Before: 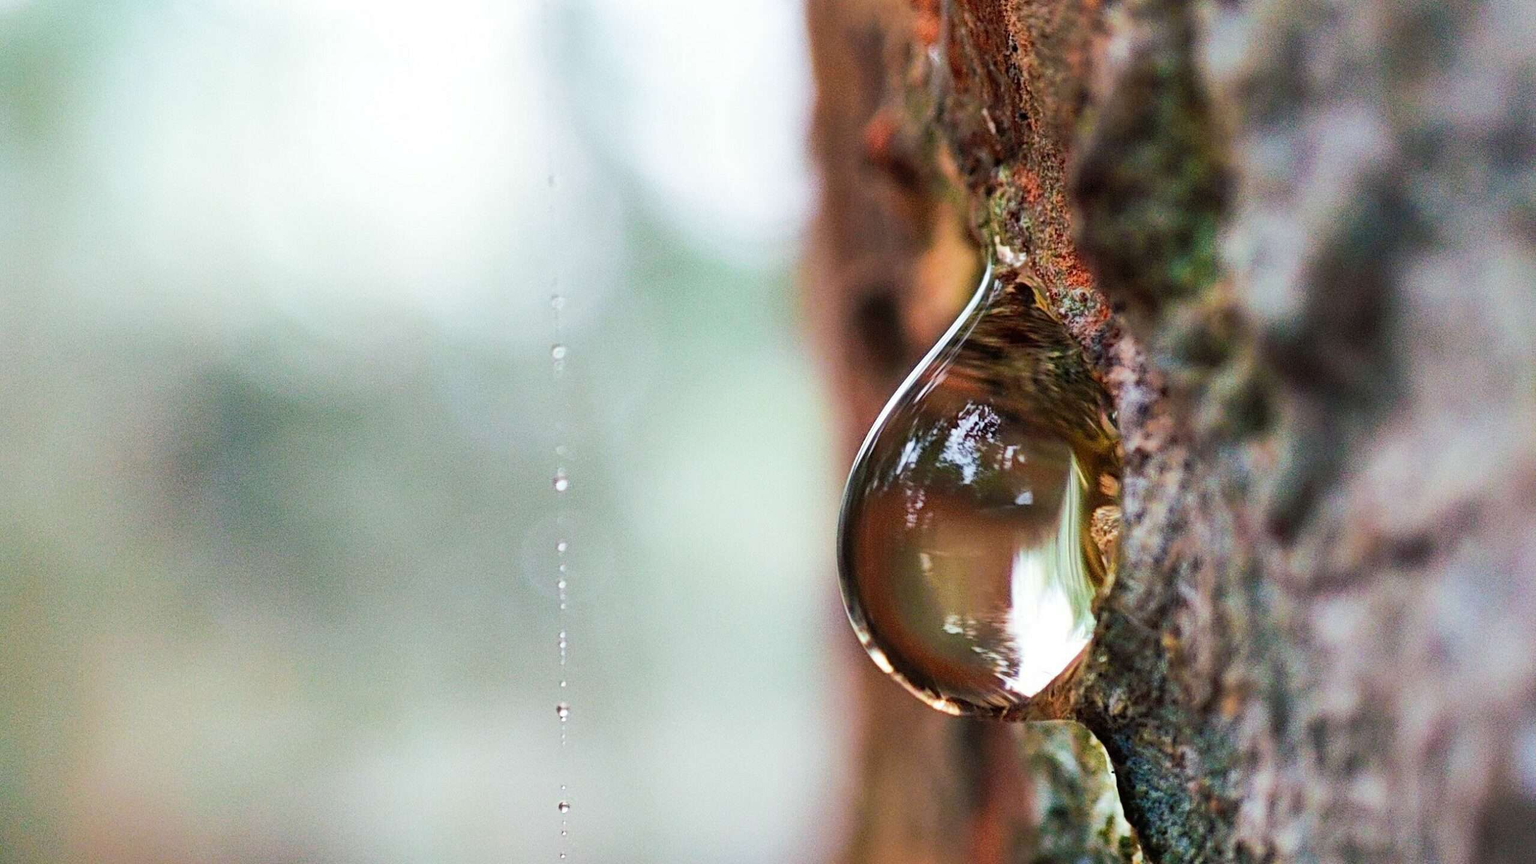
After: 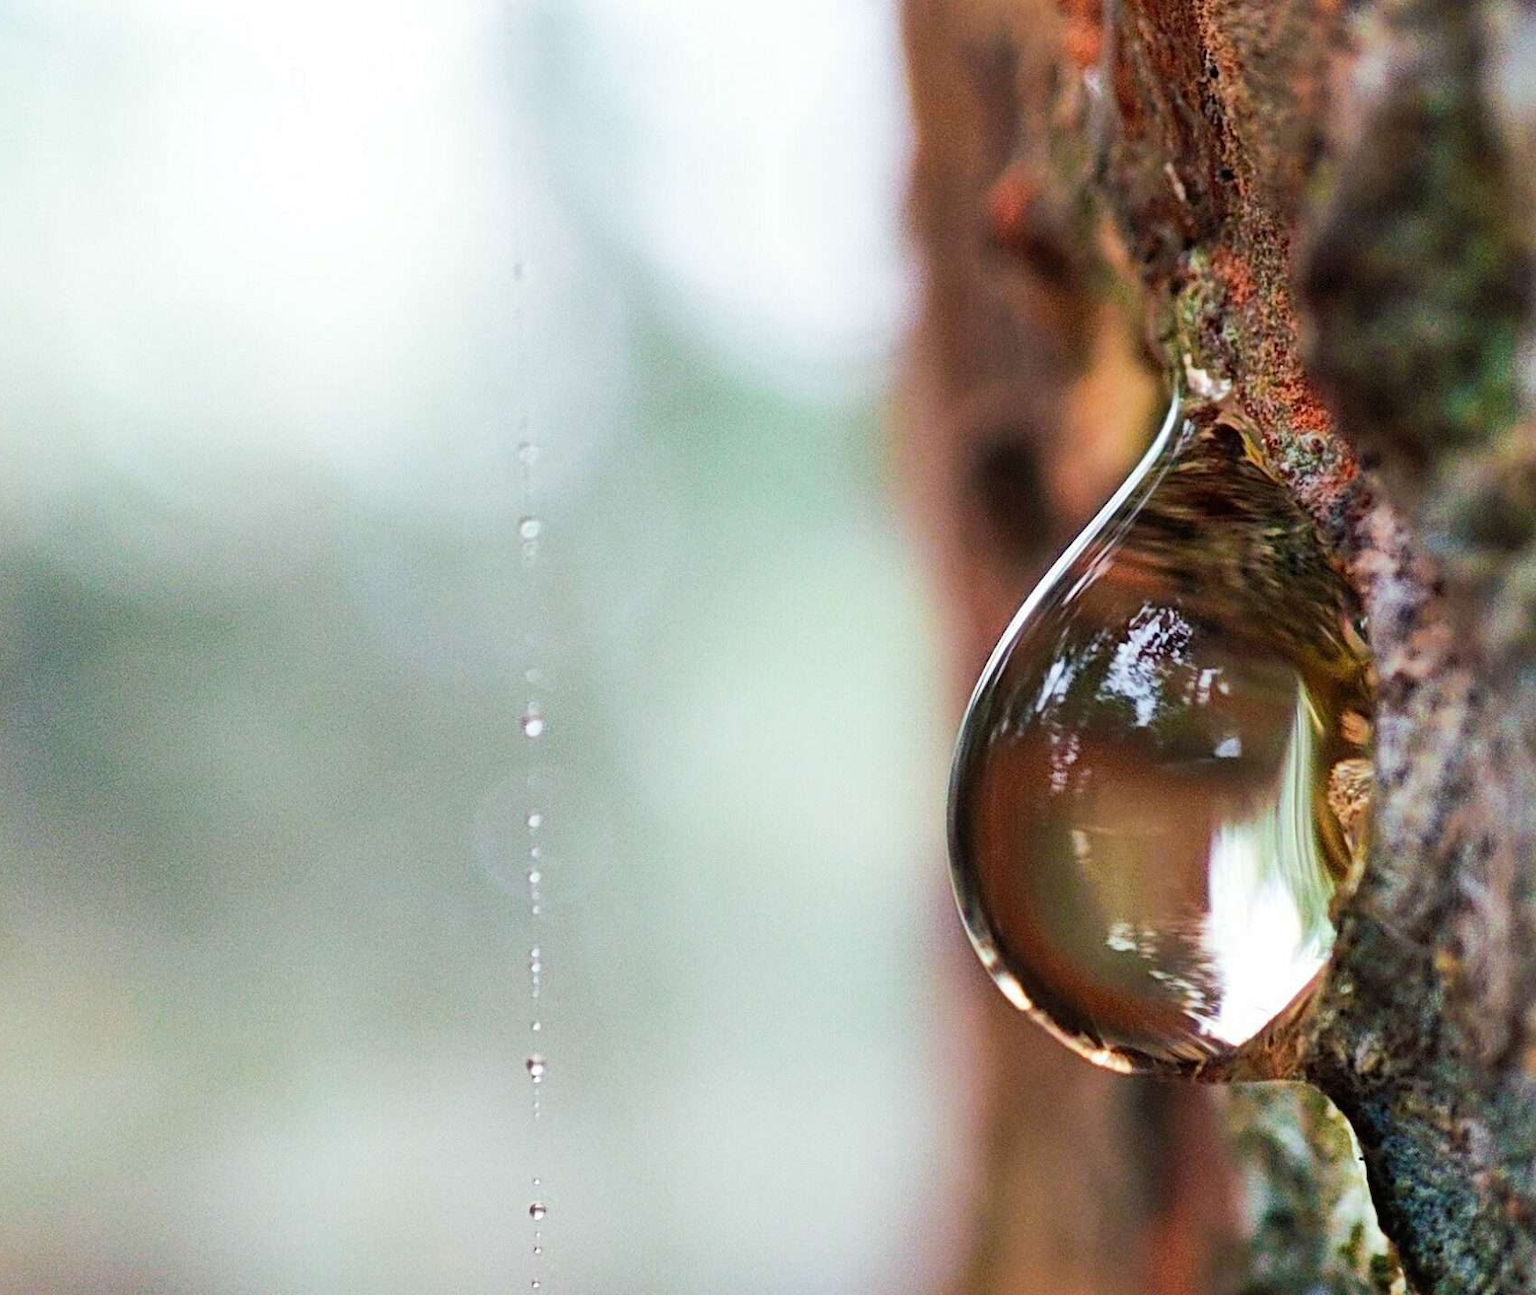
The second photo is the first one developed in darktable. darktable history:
crop and rotate: left 13.421%, right 19.902%
